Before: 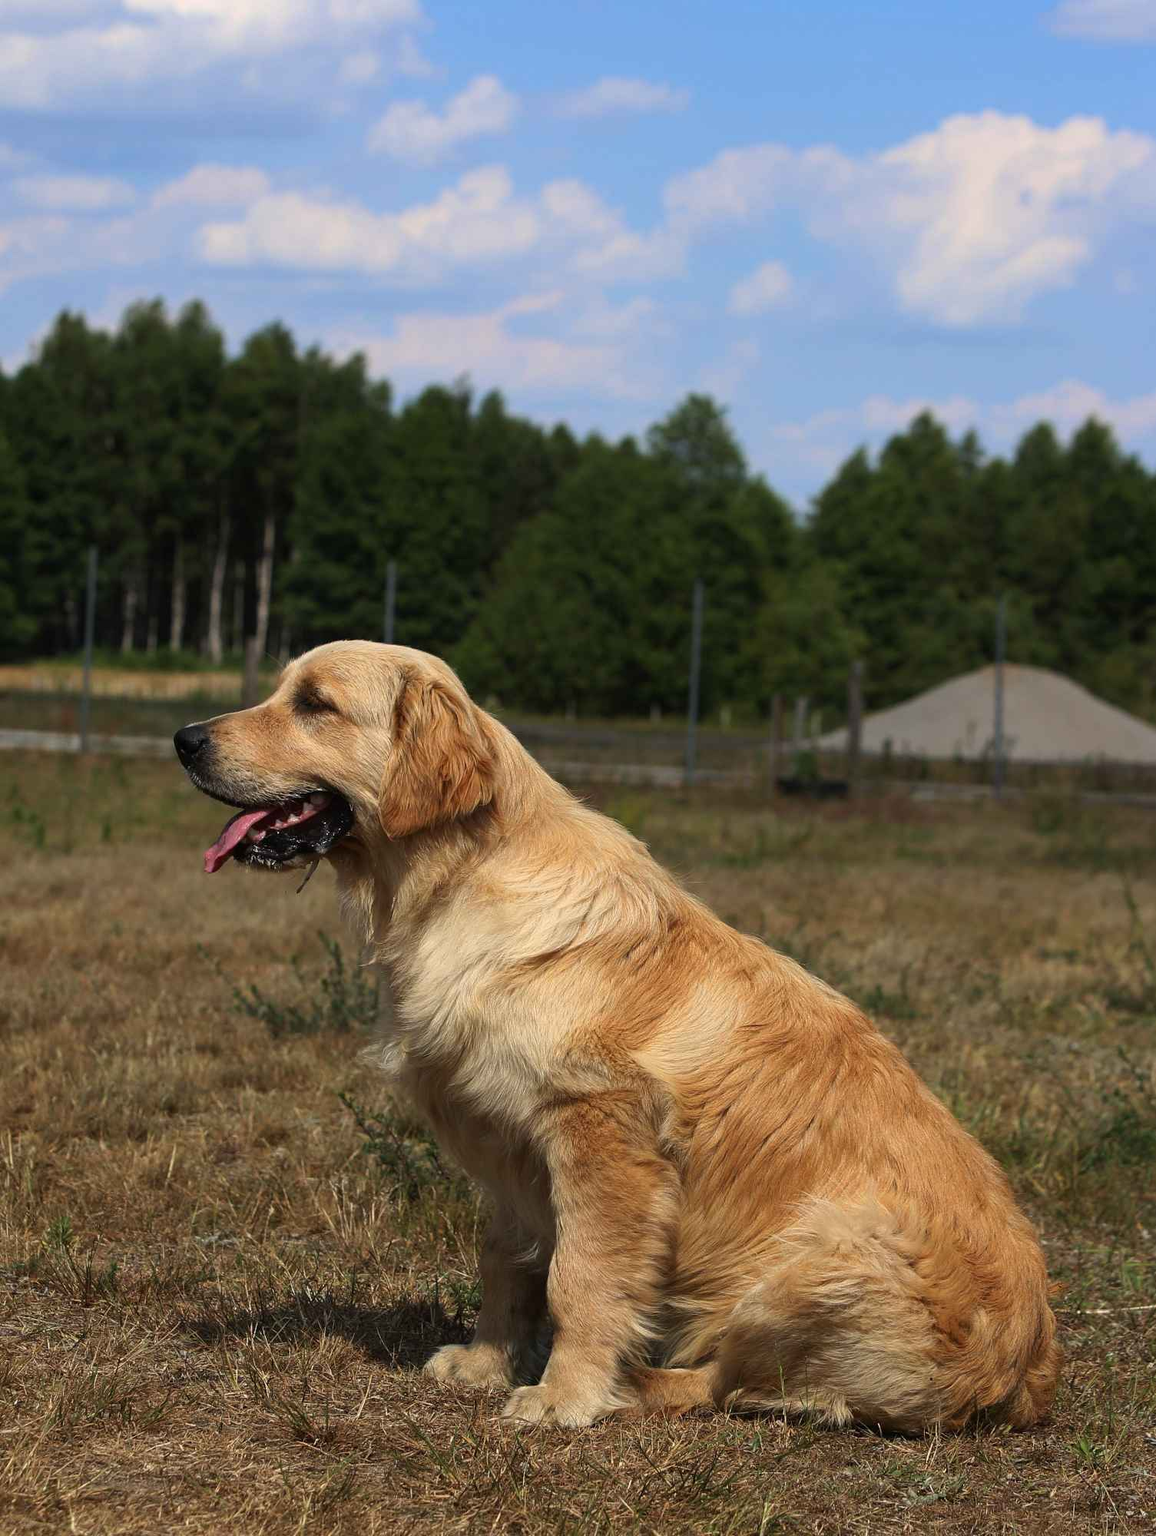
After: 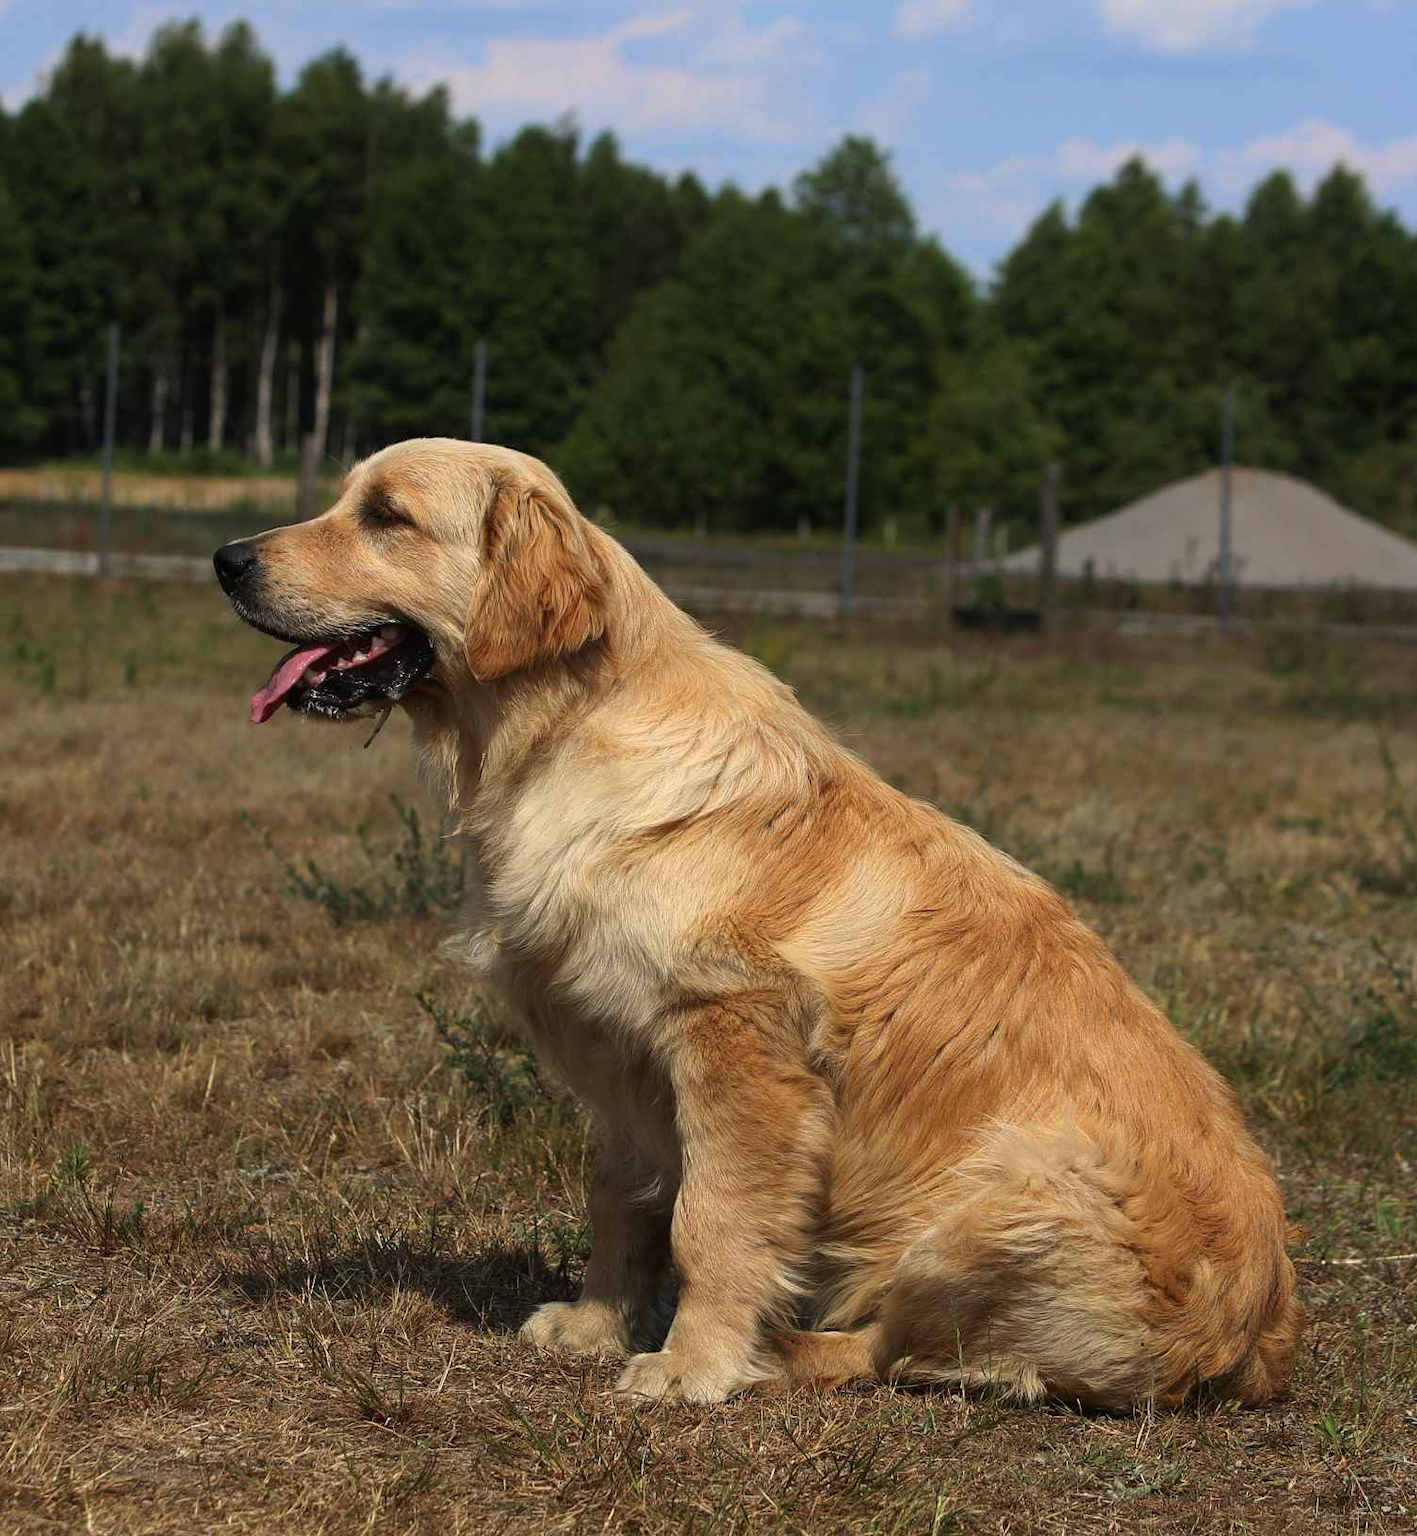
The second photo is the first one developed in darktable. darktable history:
crop and rotate: top 18.454%
